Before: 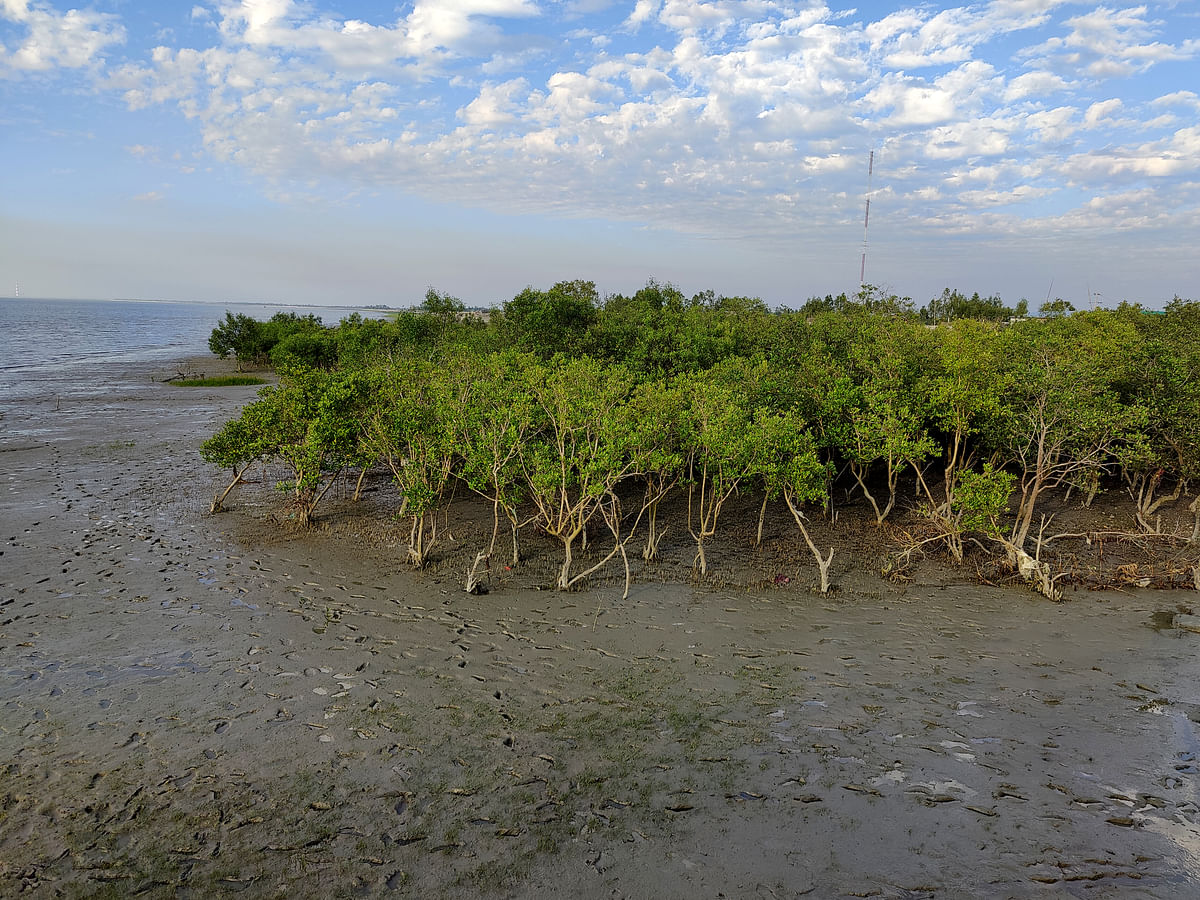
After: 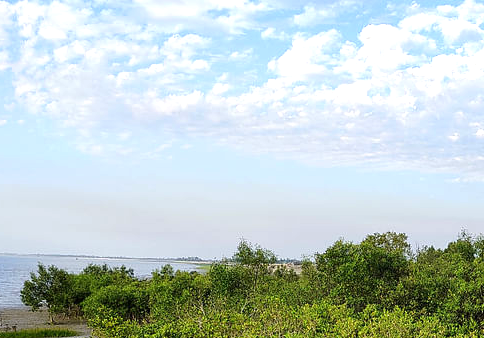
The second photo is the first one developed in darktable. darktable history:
crop: left 15.678%, top 5.438%, right 43.926%, bottom 56.917%
exposure: black level correction 0, exposure 0.693 EV, compensate highlight preservation false
